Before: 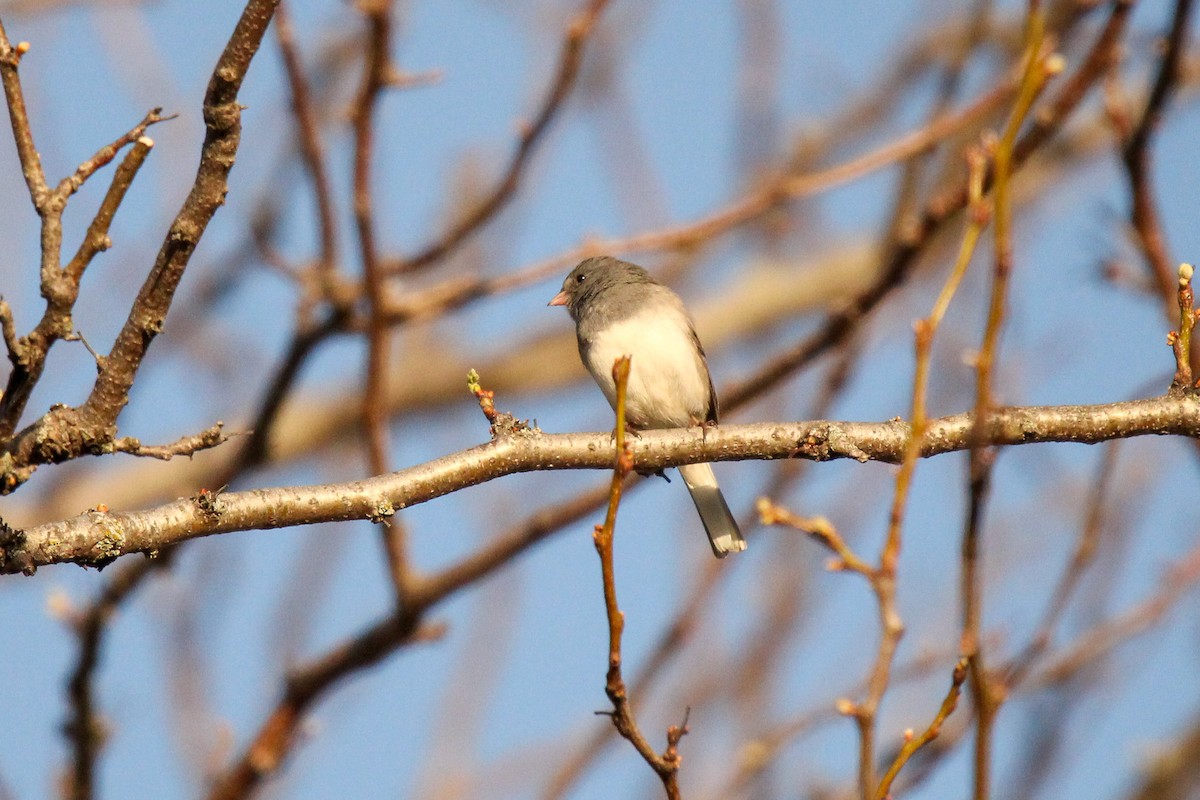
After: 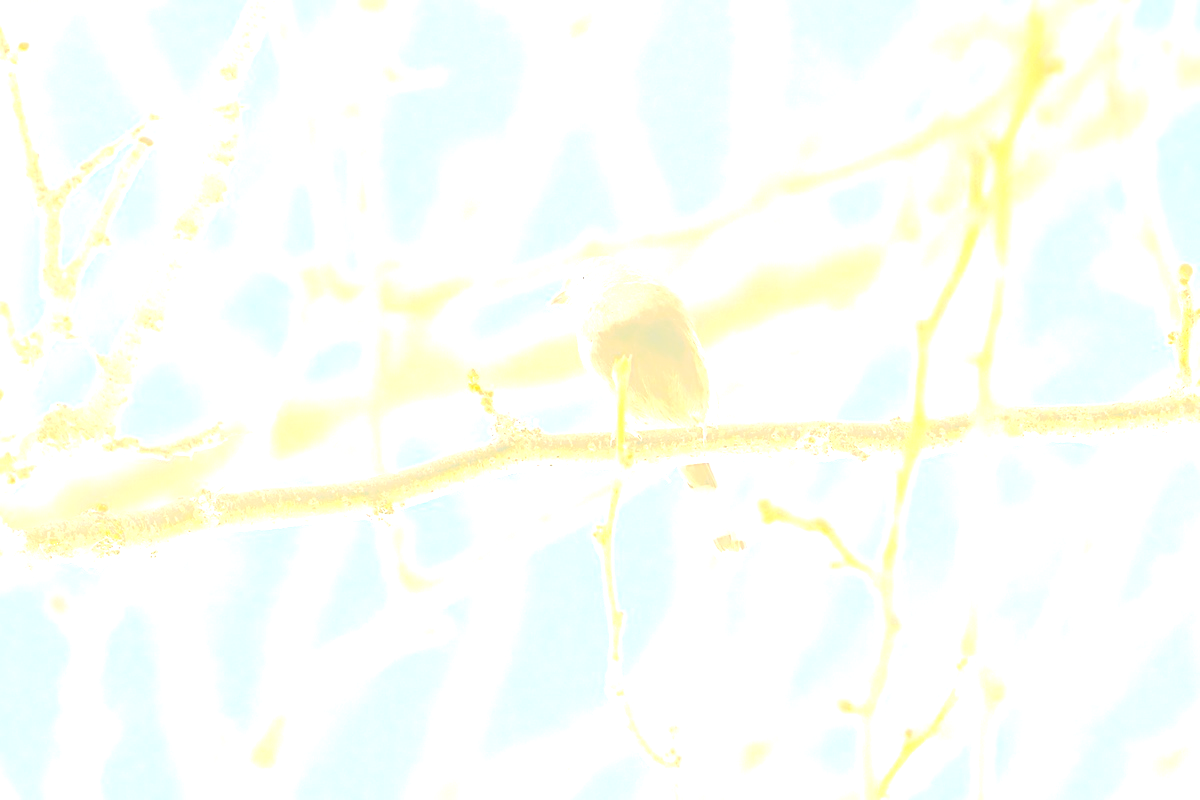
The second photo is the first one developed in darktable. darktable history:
bloom: size 25%, threshold 5%, strength 90%
exposure: black level correction 0, exposure 0.7 EV, compensate exposure bias true, compensate highlight preservation false
sharpen: on, module defaults
